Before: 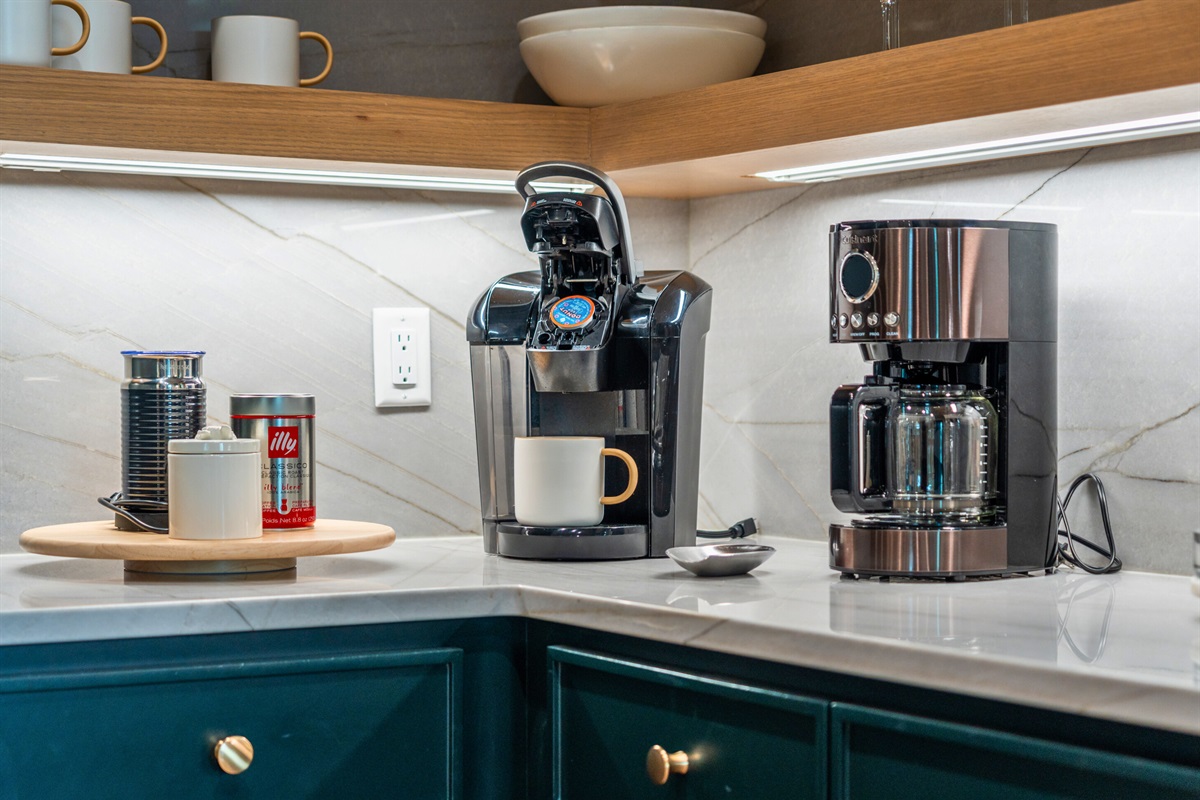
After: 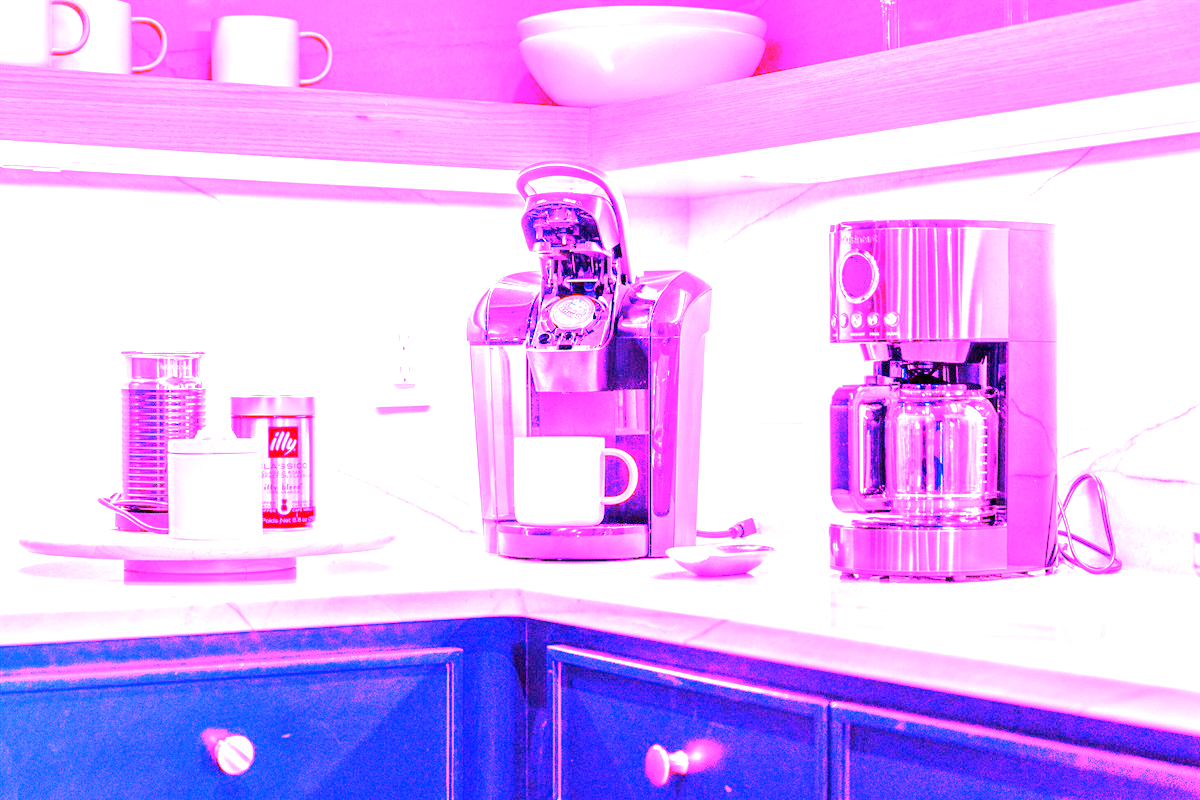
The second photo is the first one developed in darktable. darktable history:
exposure: black level correction 0, exposure 1.45 EV, compensate exposure bias true, compensate highlight preservation false
white balance: red 8, blue 8
